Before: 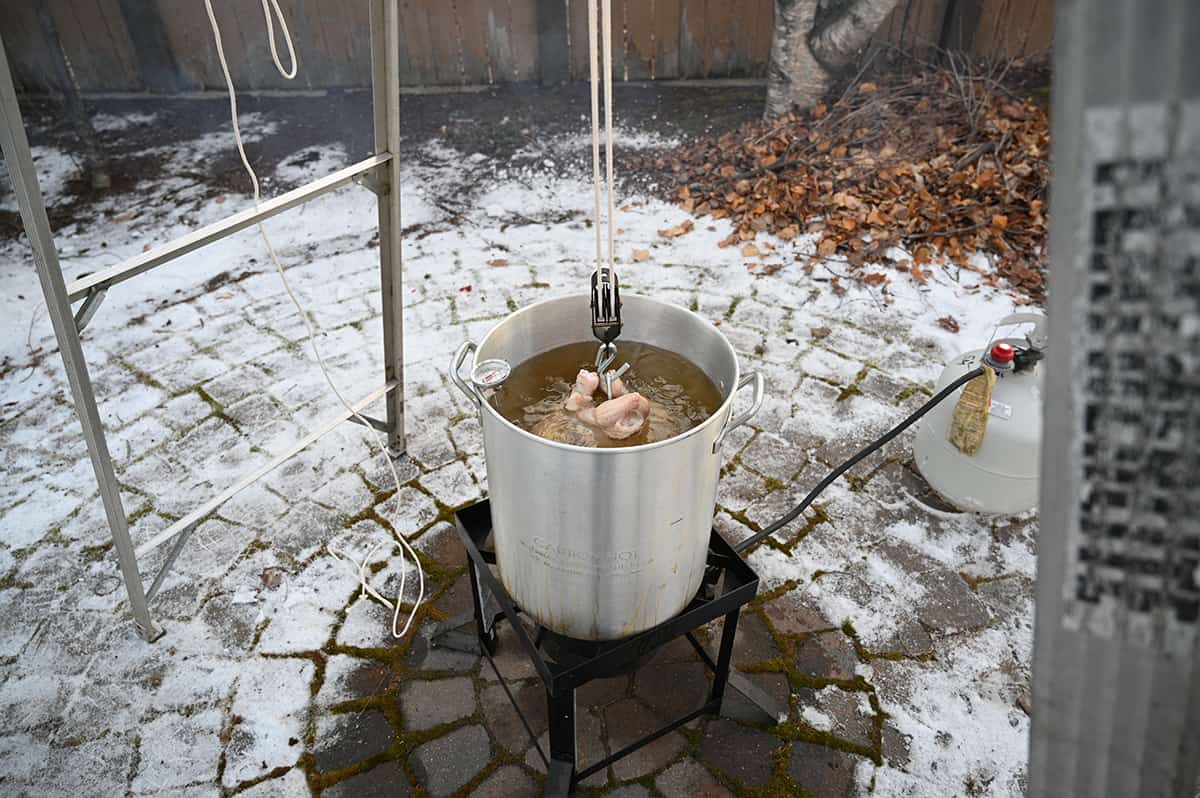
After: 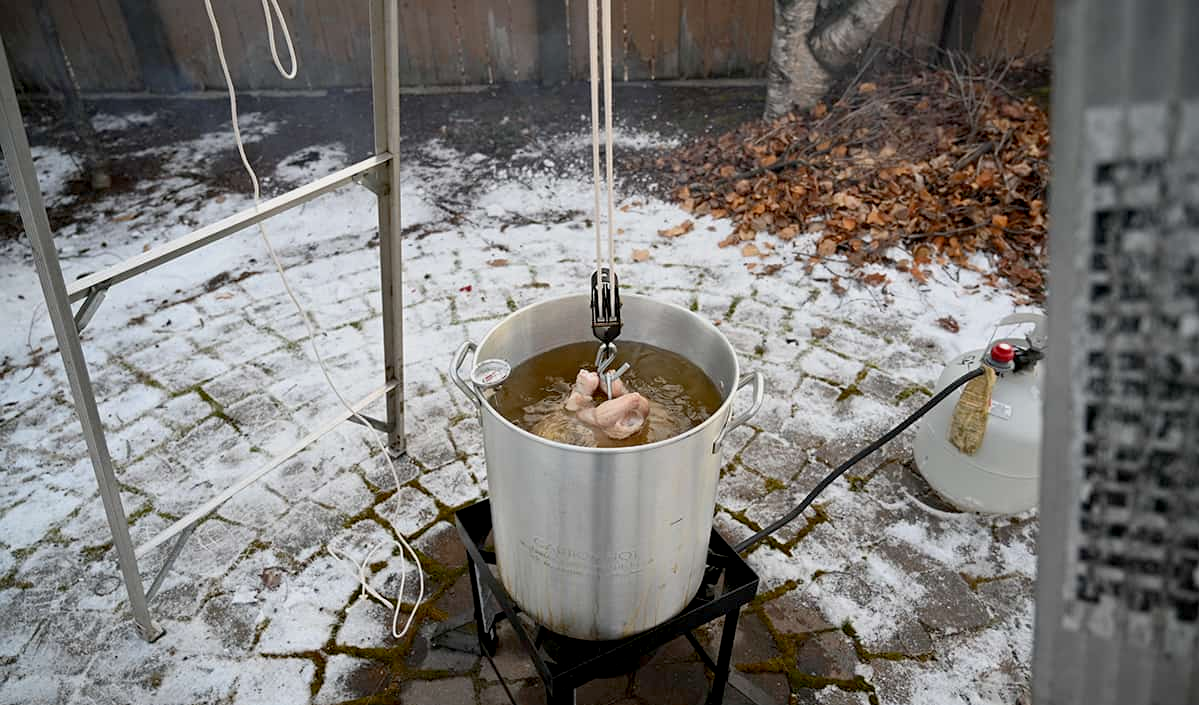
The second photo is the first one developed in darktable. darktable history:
crop and rotate: top 0%, bottom 11.591%
exposure: black level correction 0.009, exposure -0.159 EV, compensate highlight preservation false
